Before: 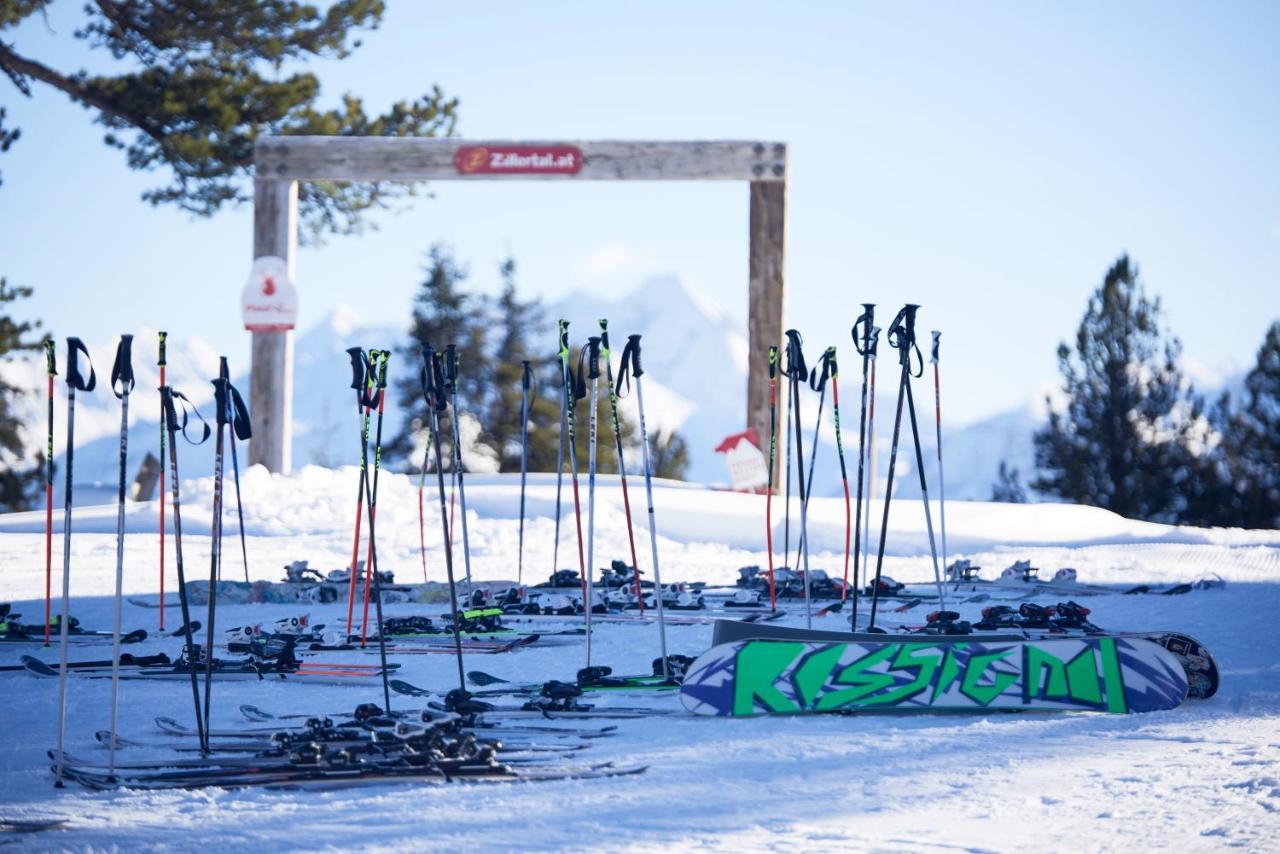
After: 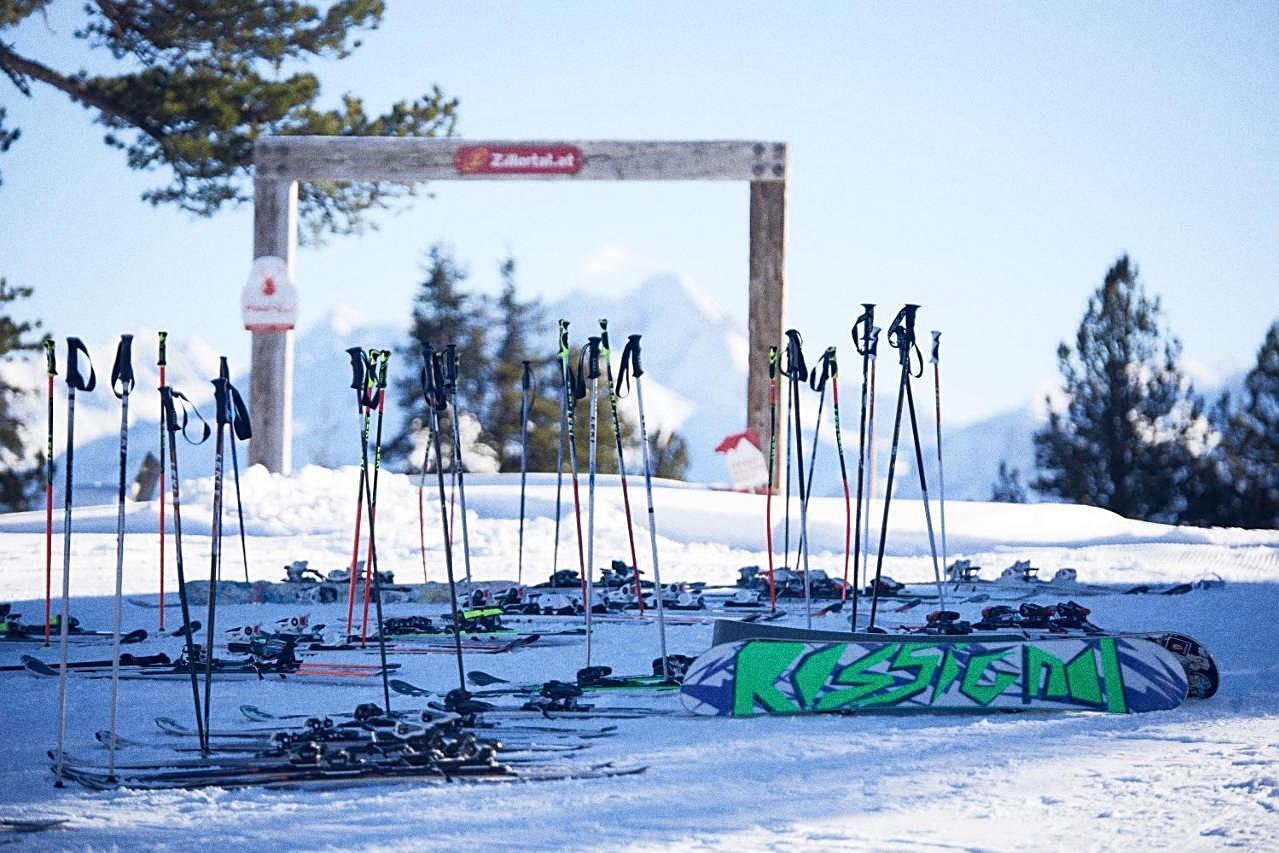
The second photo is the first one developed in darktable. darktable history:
grain: coarseness 0.09 ISO, strength 40%
shadows and highlights: radius 331.84, shadows 53.55, highlights -100, compress 94.63%, highlights color adjustment 73.23%, soften with gaussian
sharpen: on, module defaults
